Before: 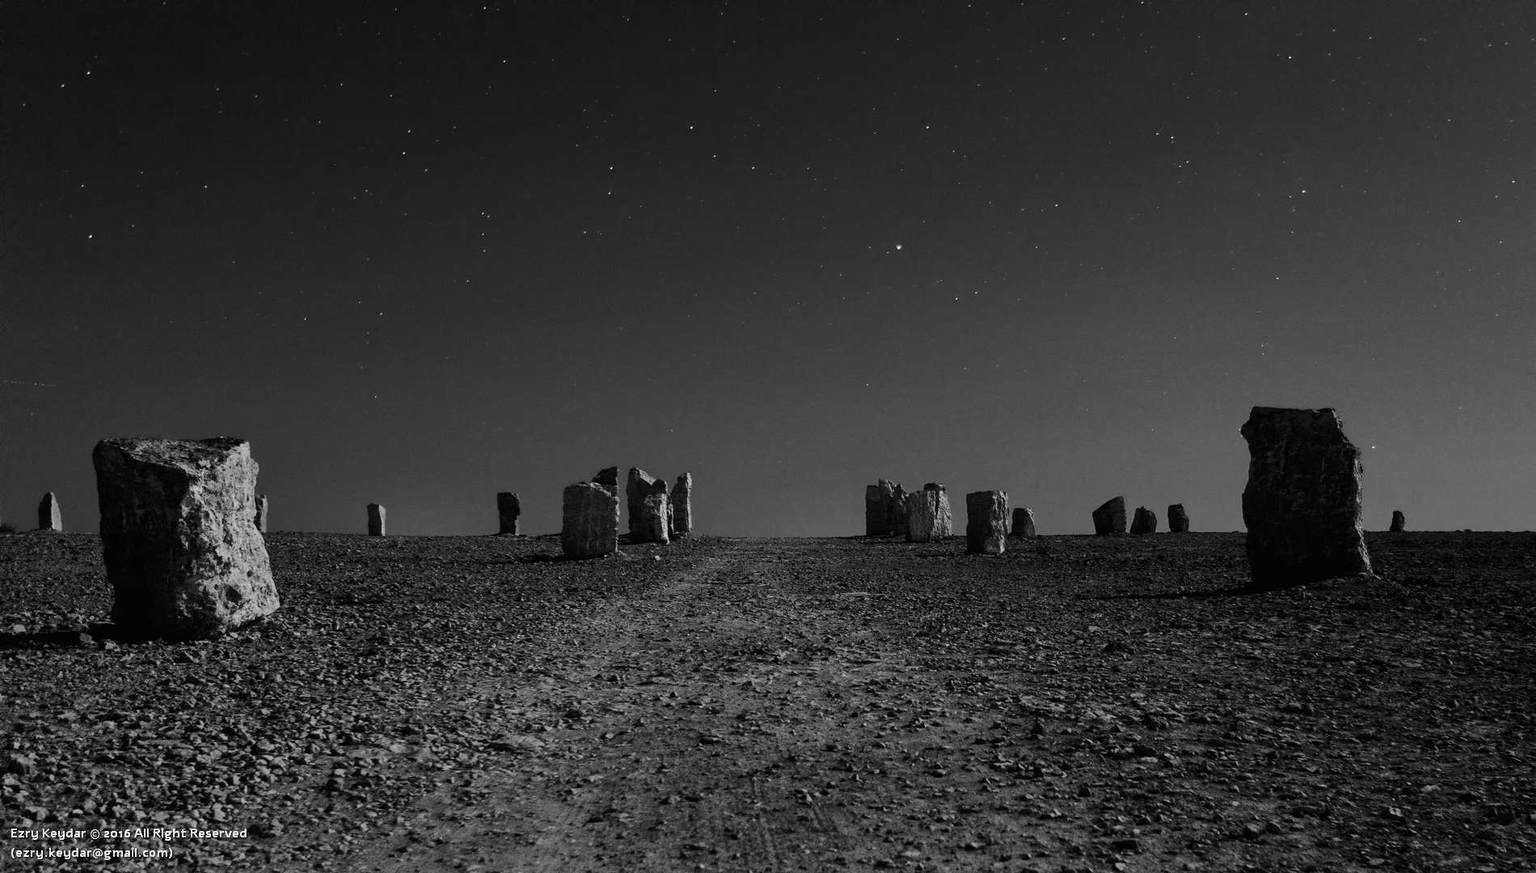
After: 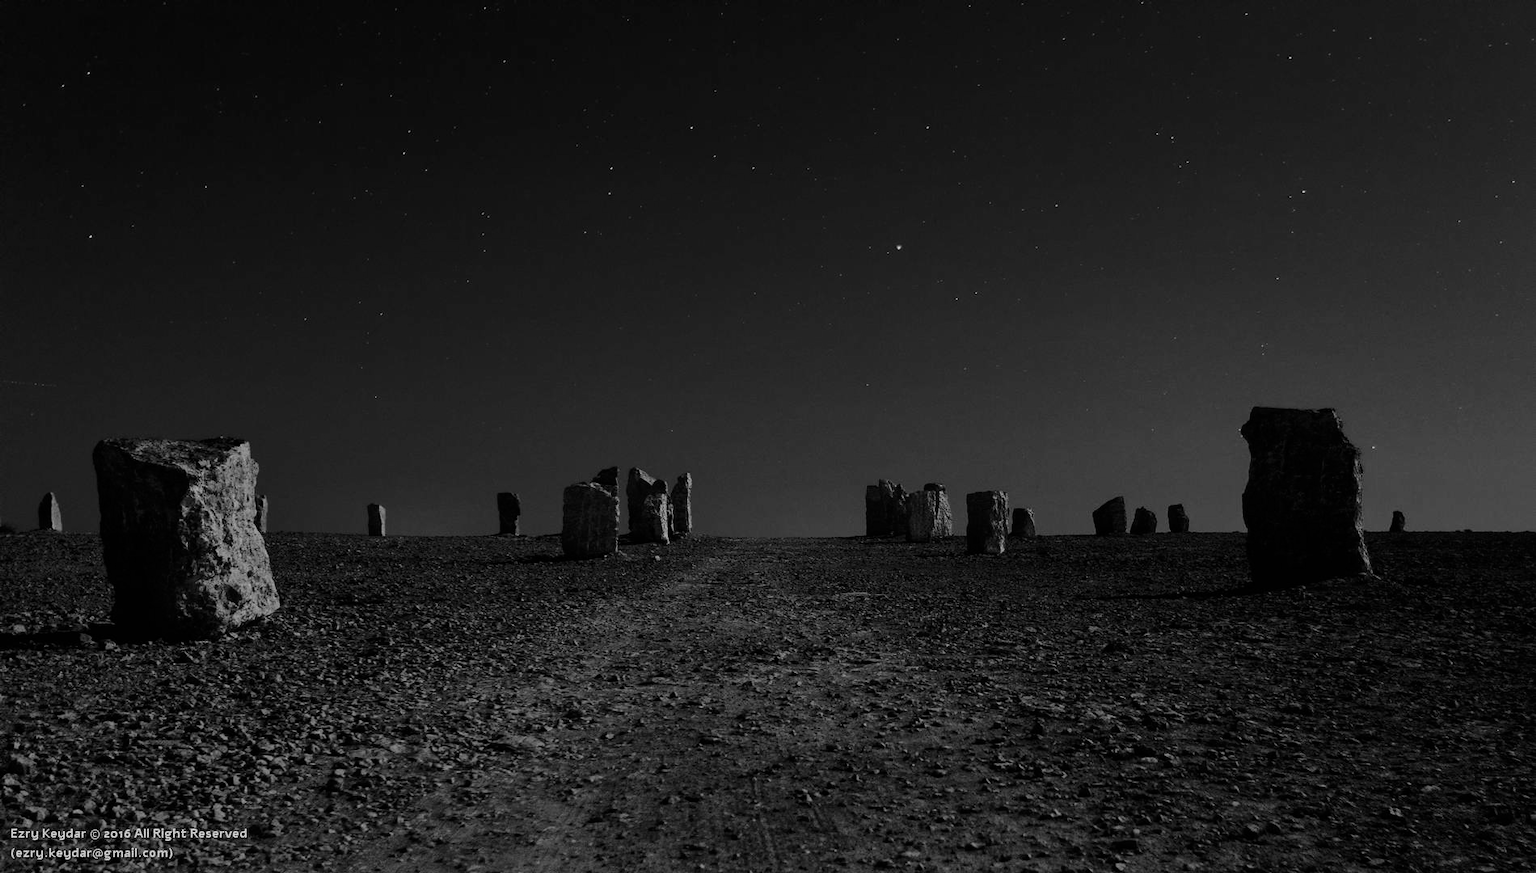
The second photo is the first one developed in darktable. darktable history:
exposure: exposure -0.582 EV, compensate highlight preservation false
contrast brightness saturation: contrast 0.13, brightness -0.05, saturation 0.16
